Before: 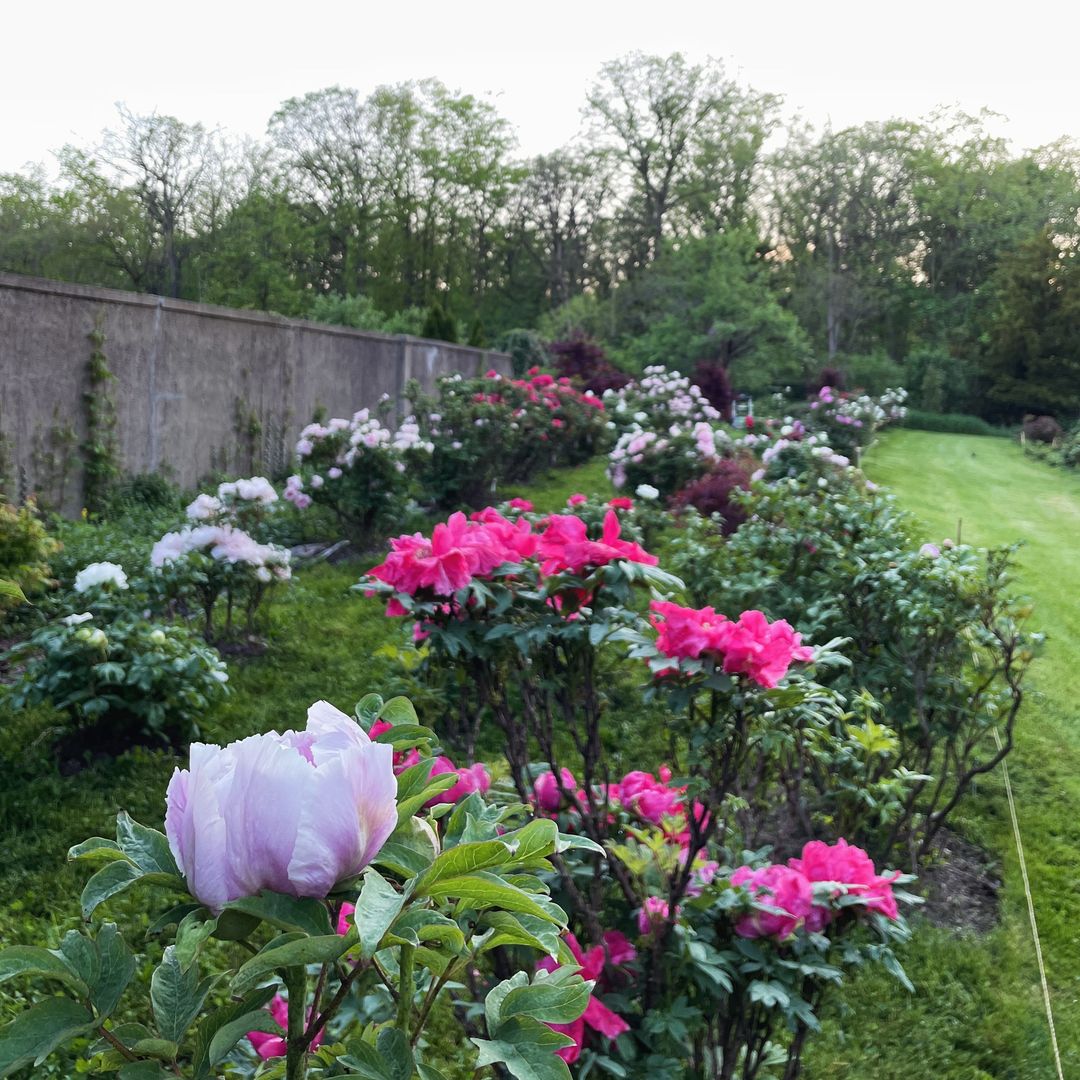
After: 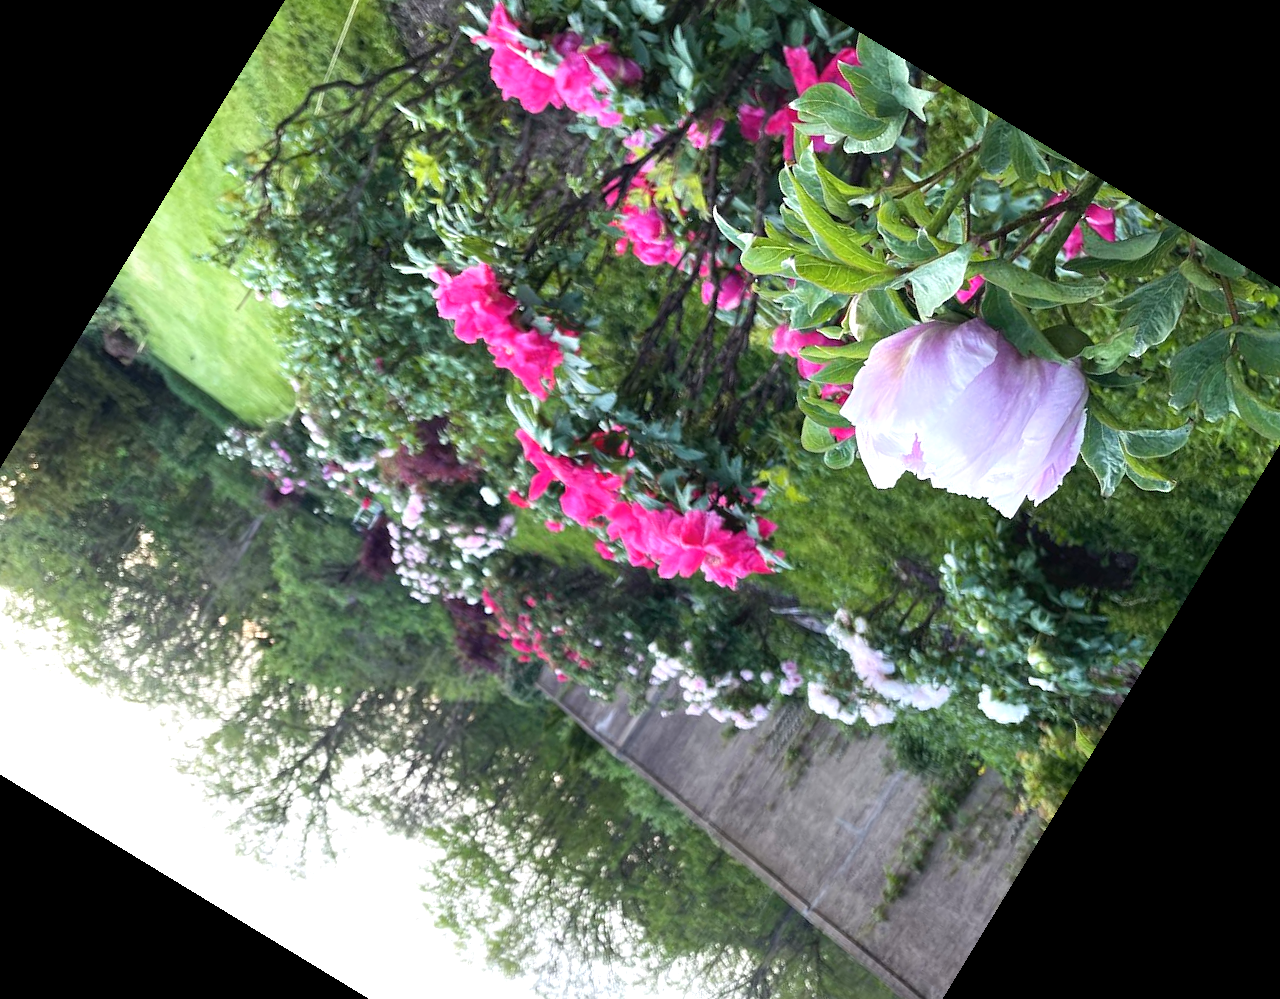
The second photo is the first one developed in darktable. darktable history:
crop and rotate: angle 148.68°, left 9.111%, top 15.603%, right 4.588%, bottom 17.041%
exposure: exposure 0.648 EV, compensate highlight preservation false
